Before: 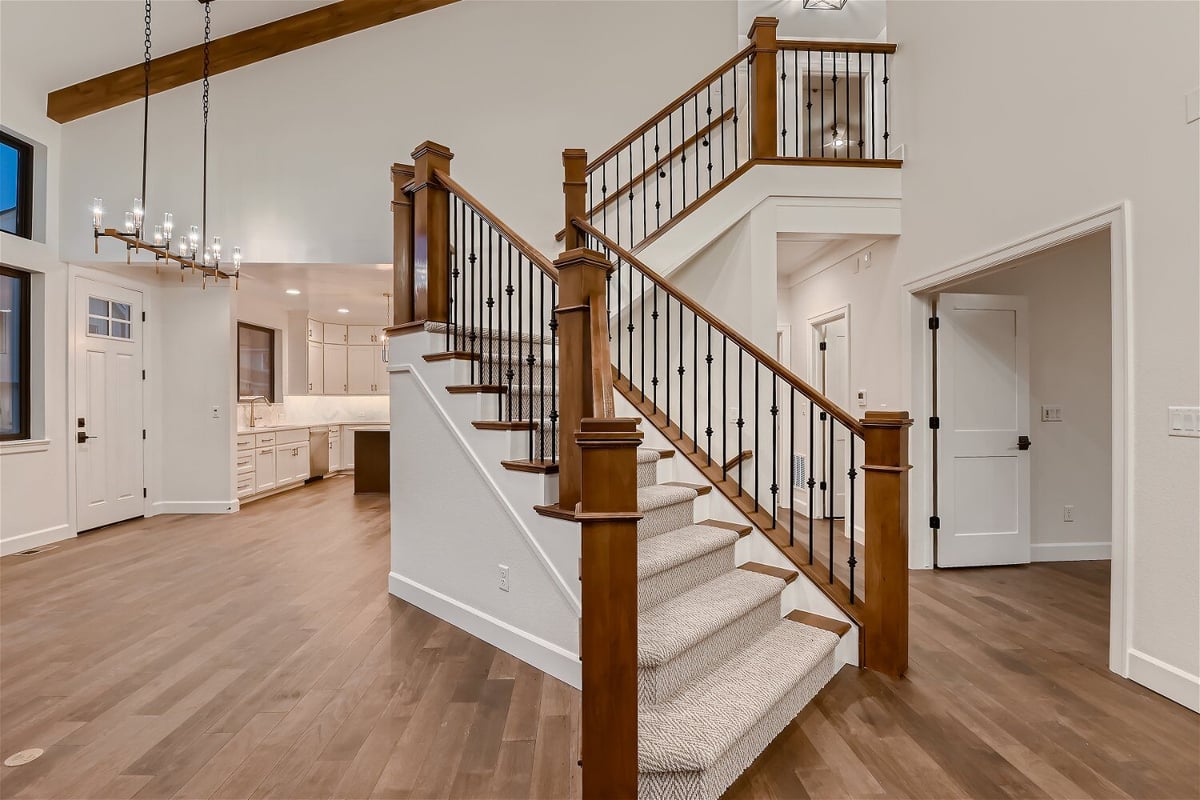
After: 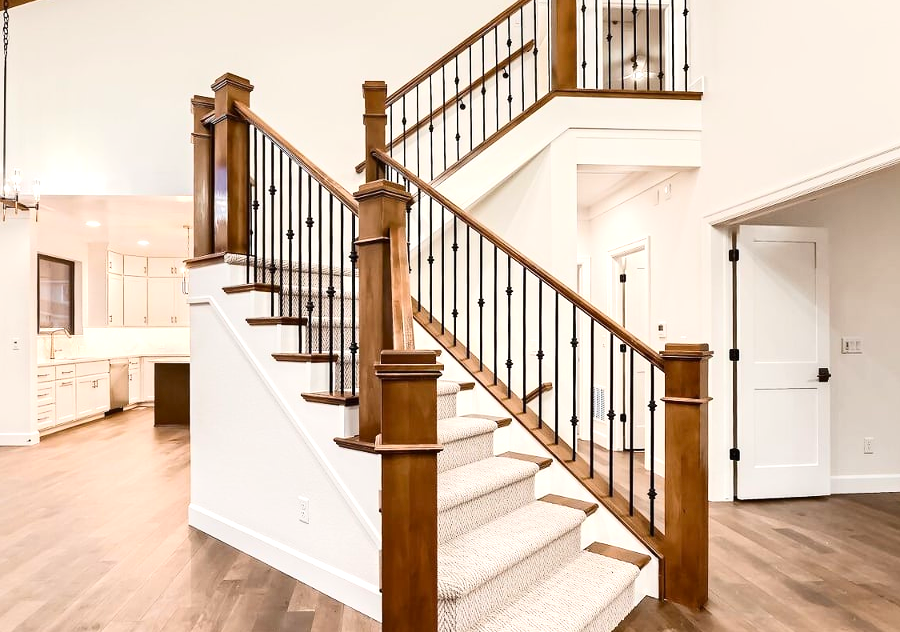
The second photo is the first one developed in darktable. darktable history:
exposure: exposure 0.782 EV, compensate highlight preservation false
contrast brightness saturation: contrast 0.237, brightness 0.09
crop: left 16.723%, top 8.53%, right 8.217%, bottom 12.44%
